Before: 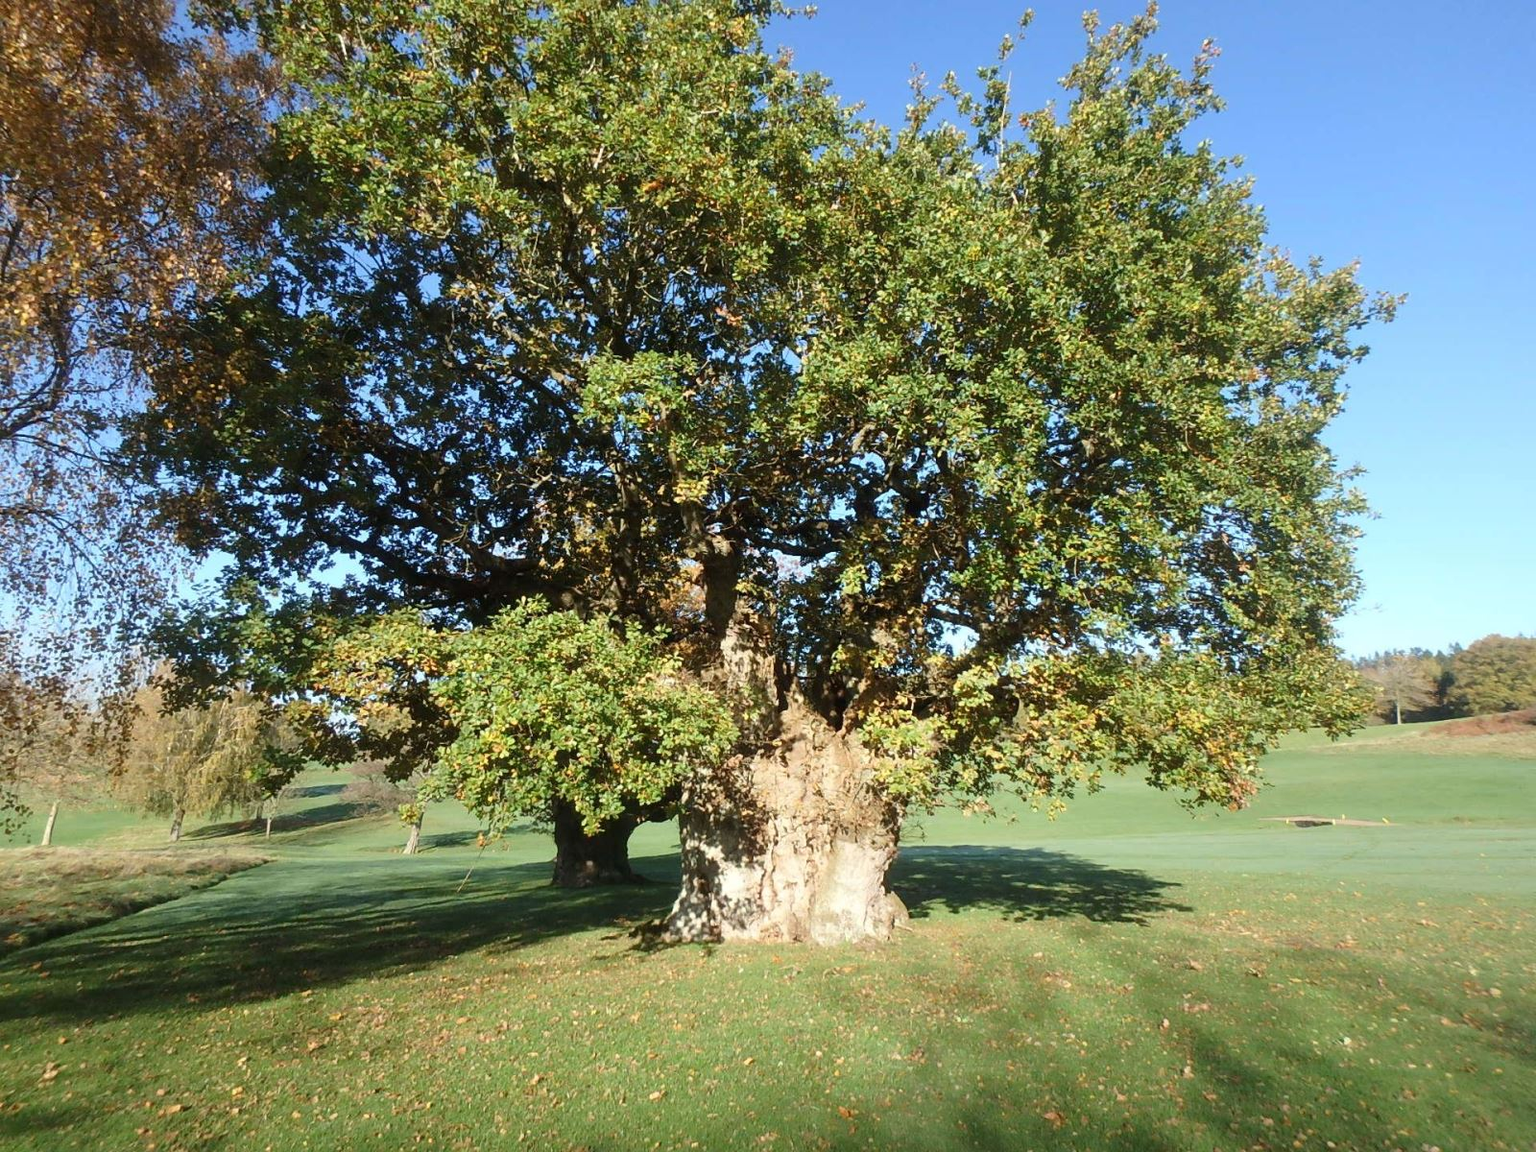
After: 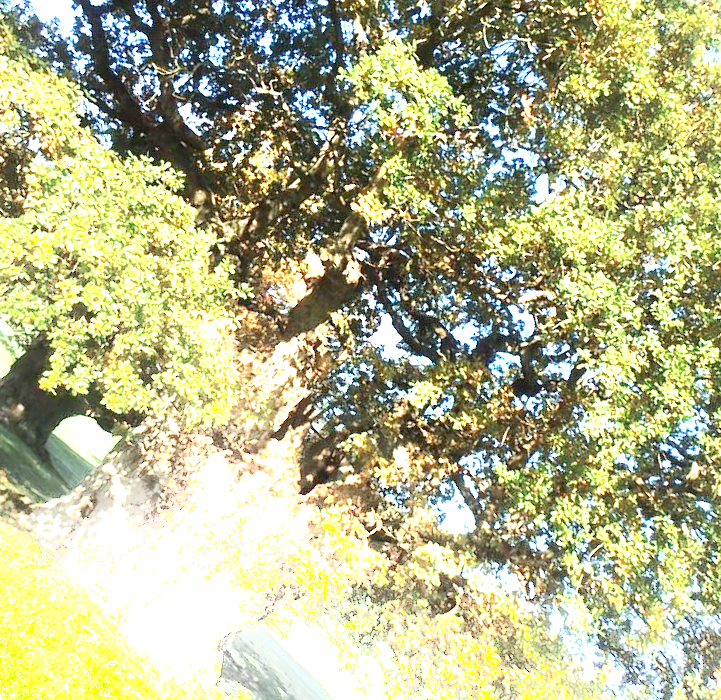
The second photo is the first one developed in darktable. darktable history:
exposure: black level correction 0, exposure 1.955 EV, compensate highlight preservation false
shadows and highlights: shadows -22.35, highlights 46.33, shadows color adjustment 99.13%, highlights color adjustment 0.398%, soften with gaussian
crop and rotate: angle -45.29°, top 16.113%, right 0.803%, bottom 11.744%
